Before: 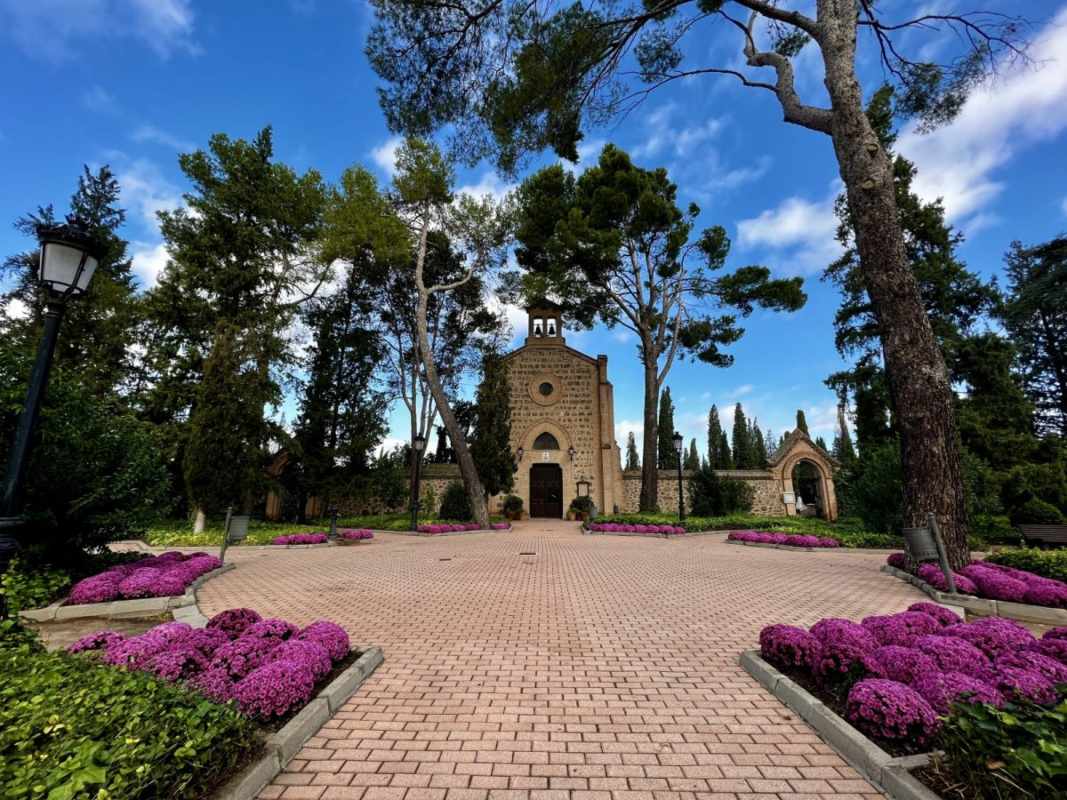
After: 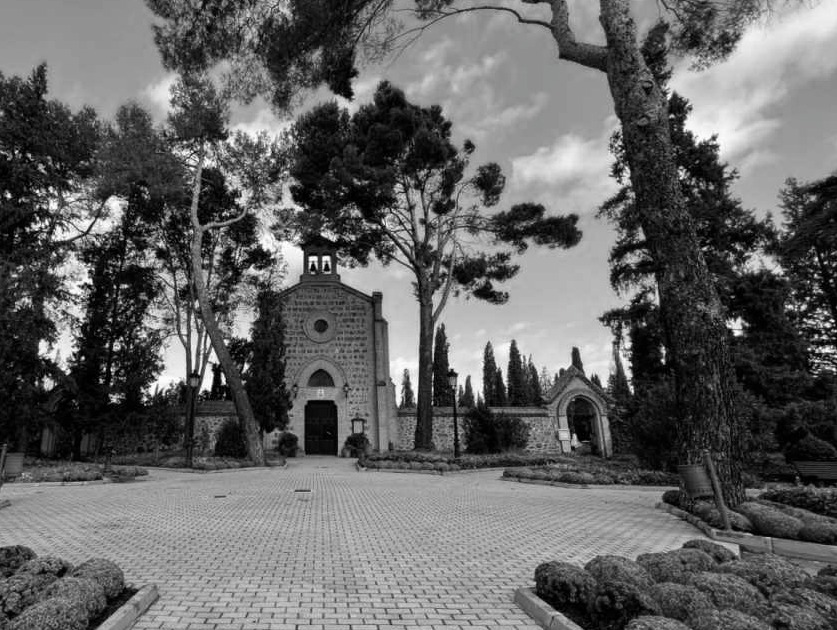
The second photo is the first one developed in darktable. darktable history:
crop and rotate: left 21.14%, top 7.931%, right 0.325%, bottom 13.312%
color correction: highlights b* -0.053, saturation 0.986
color calibration: output gray [0.31, 0.36, 0.33, 0], illuminant as shot in camera, x 0.358, y 0.373, temperature 4628.91 K
